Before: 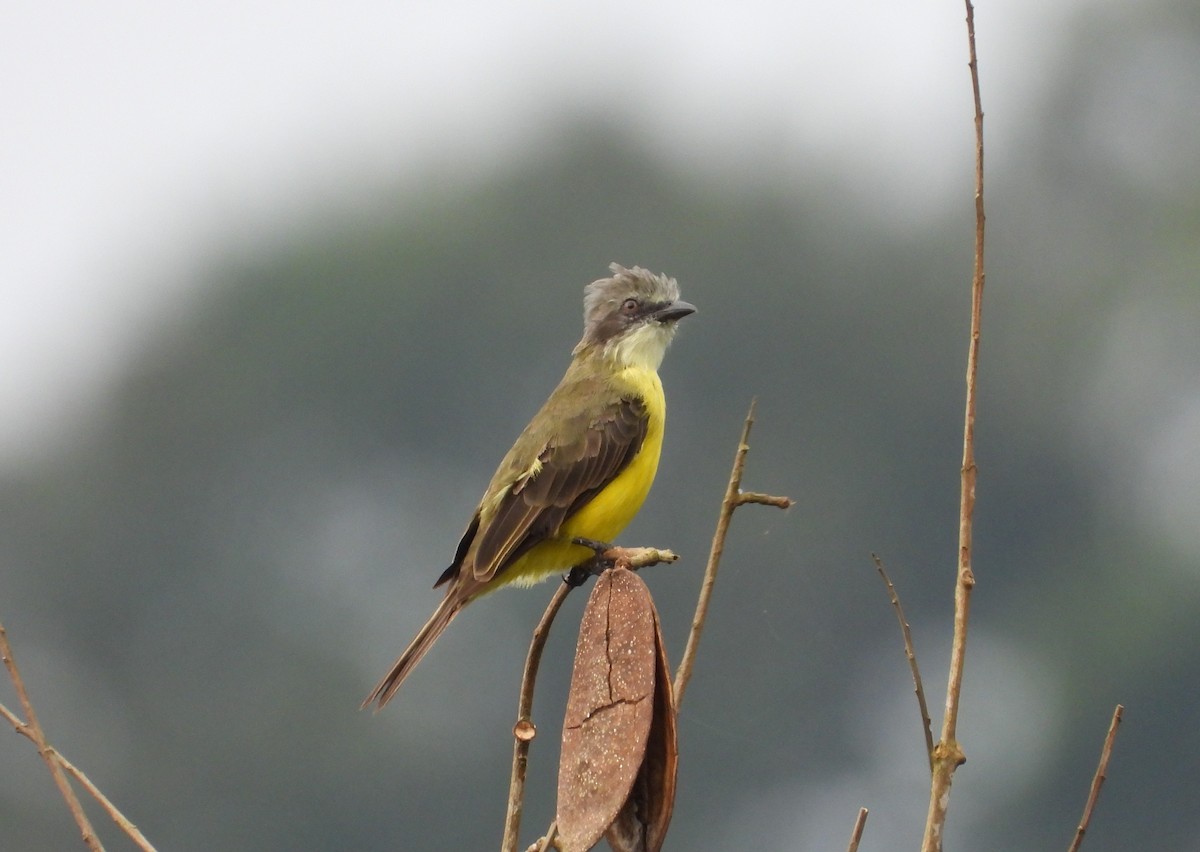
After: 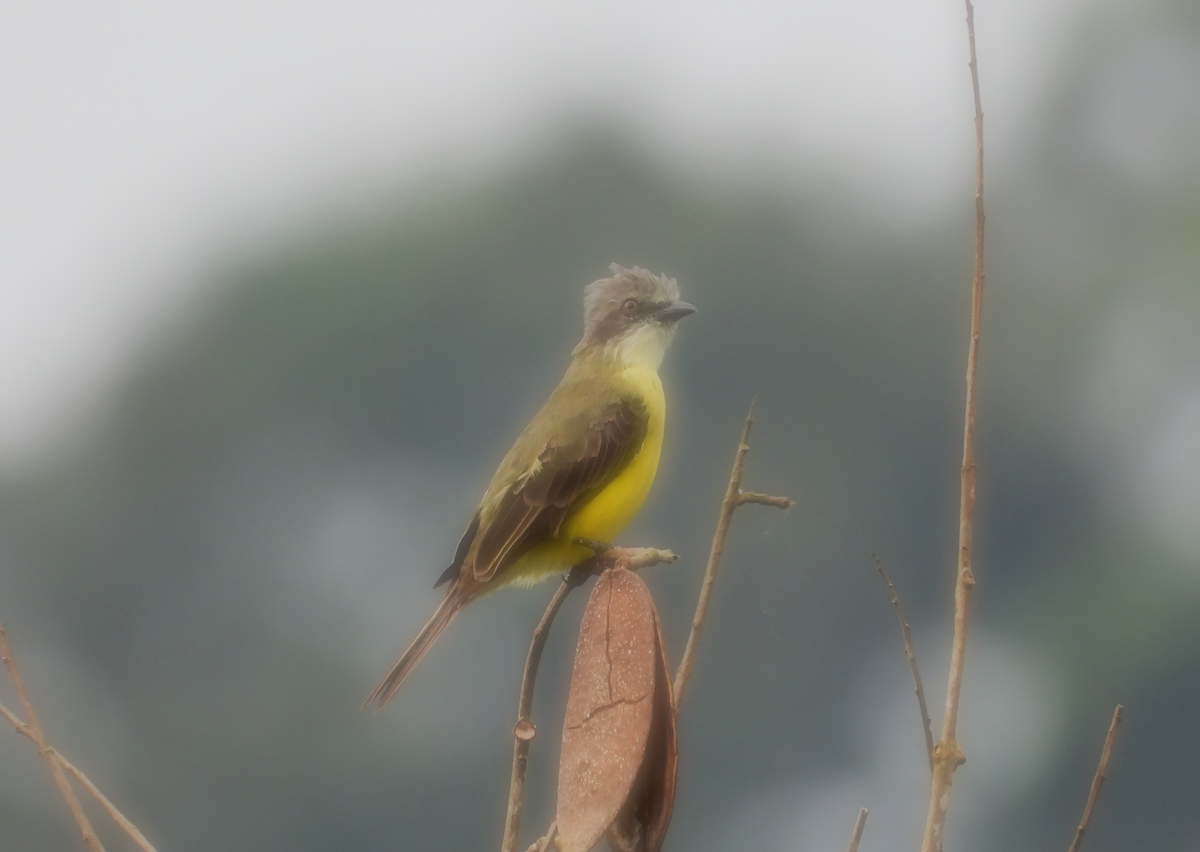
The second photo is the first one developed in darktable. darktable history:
soften: on, module defaults
filmic rgb: black relative exposure -7.65 EV, white relative exposure 4.56 EV, hardness 3.61
white balance: red 1, blue 1
